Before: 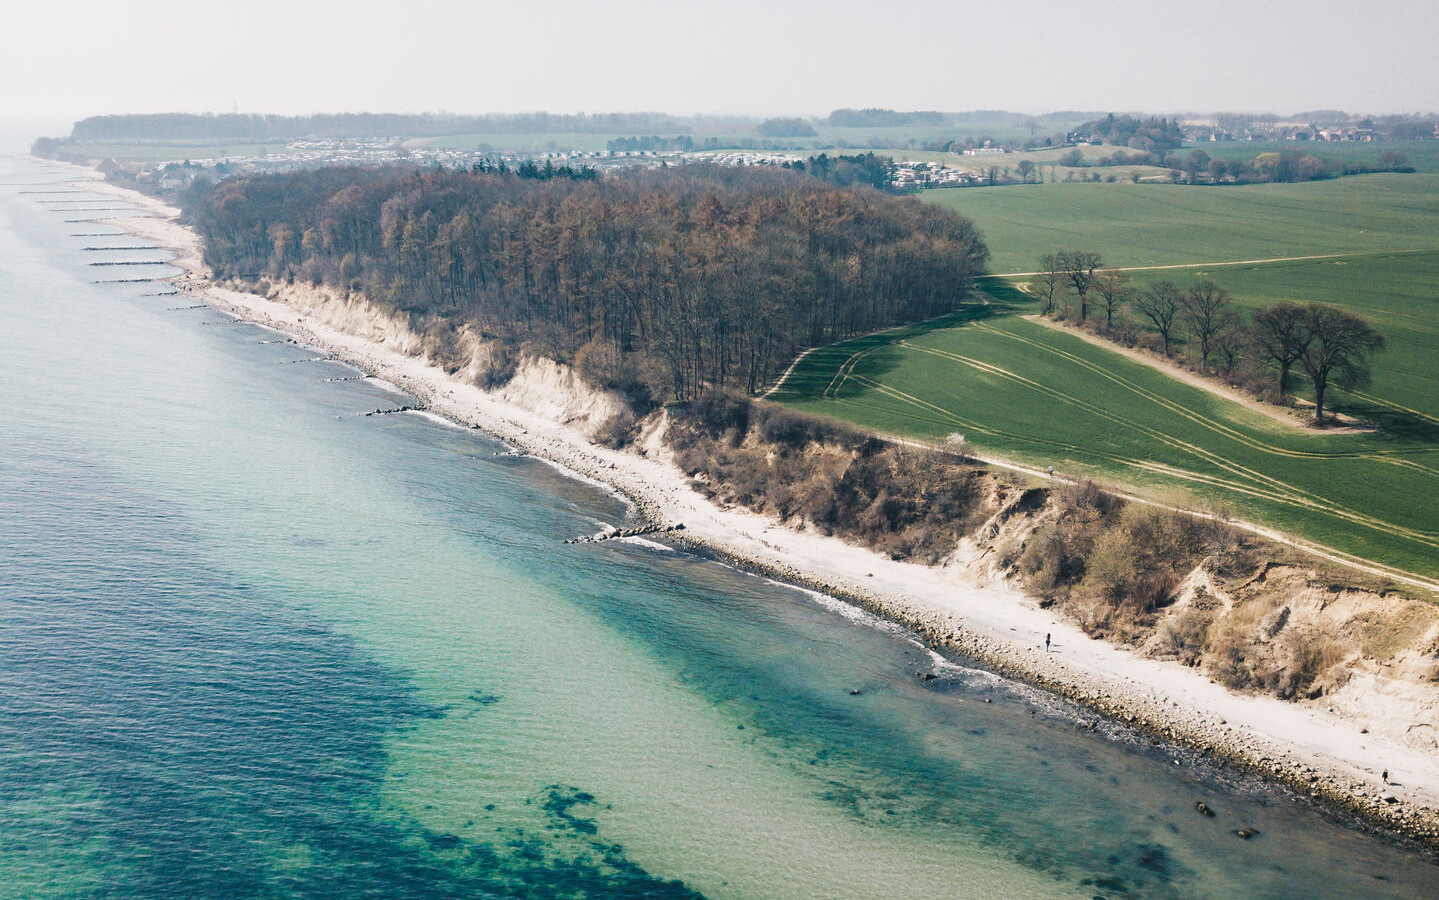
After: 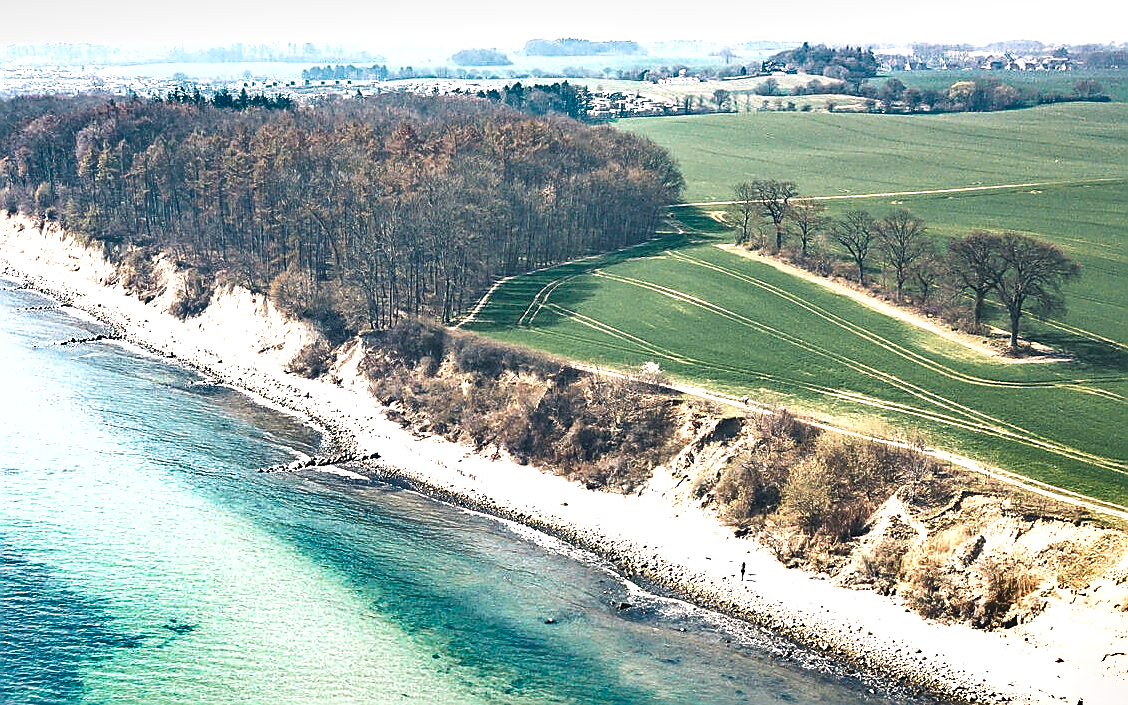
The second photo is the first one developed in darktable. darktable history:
shadows and highlights: low approximation 0.01, soften with gaussian
sharpen: radius 1.404, amount 1.251, threshold 0.644
exposure: black level correction -0.001, exposure 1.11 EV, compensate highlight preservation false
crop and rotate: left 21.209%, top 7.984%, right 0.387%, bottom 13.616%
